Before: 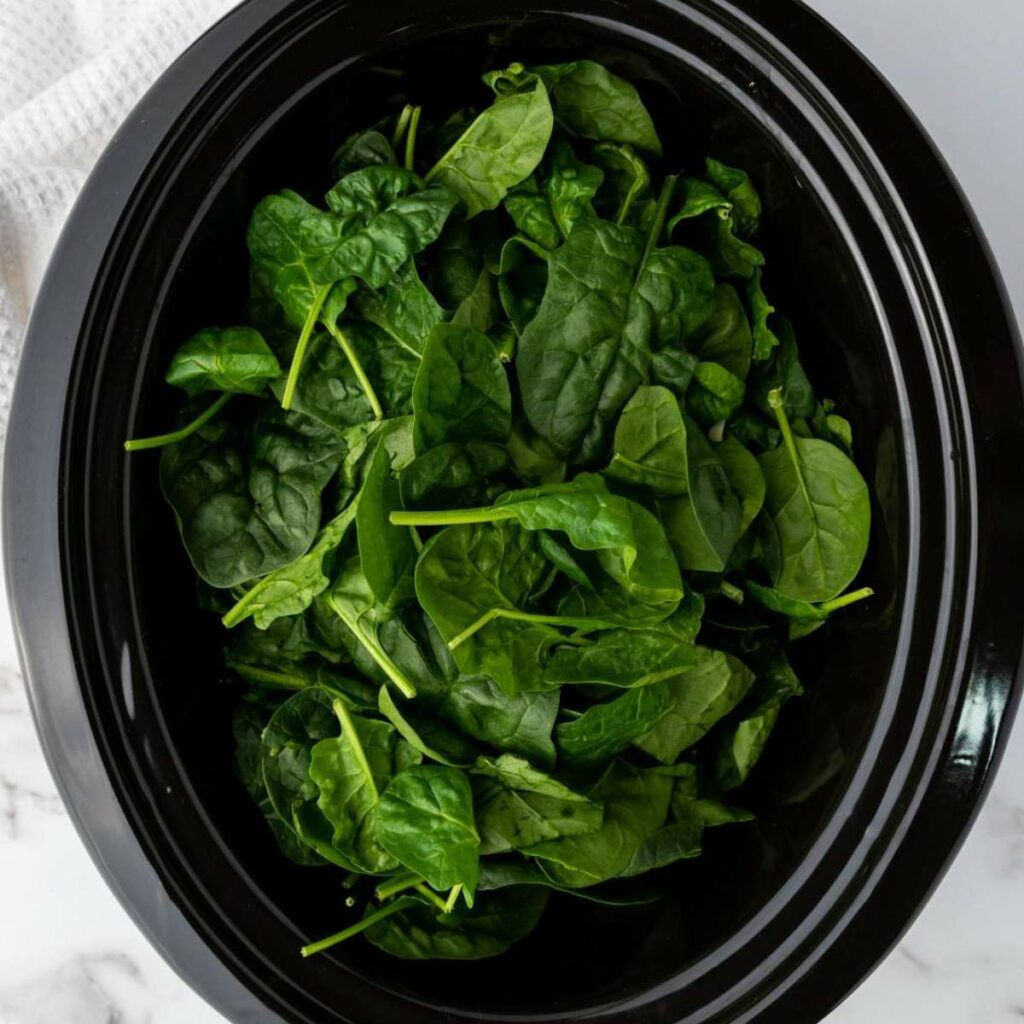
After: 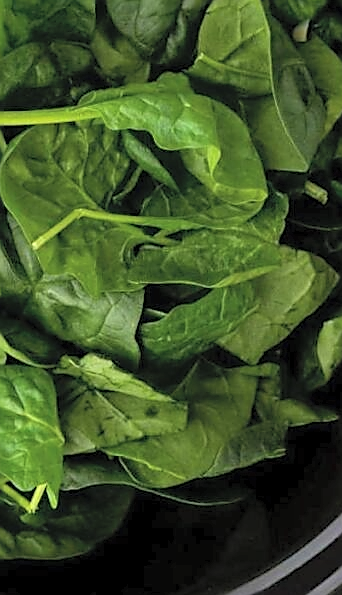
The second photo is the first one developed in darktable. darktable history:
sharpen: radius 1.408, amount 1.265, threshold 0.689
contrast brightness saturation: brightness 0.272
crop: left 40.707%, top 39.099%, right 25.889%, bottom 2.79%
